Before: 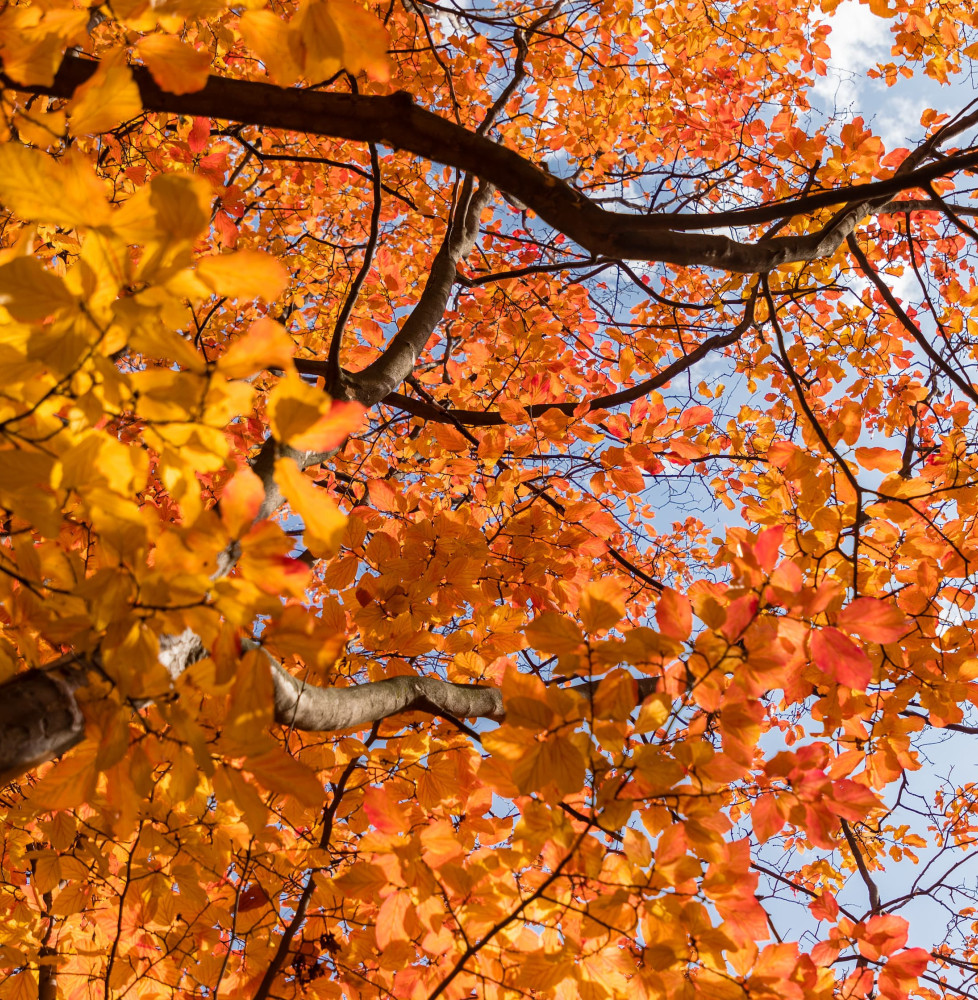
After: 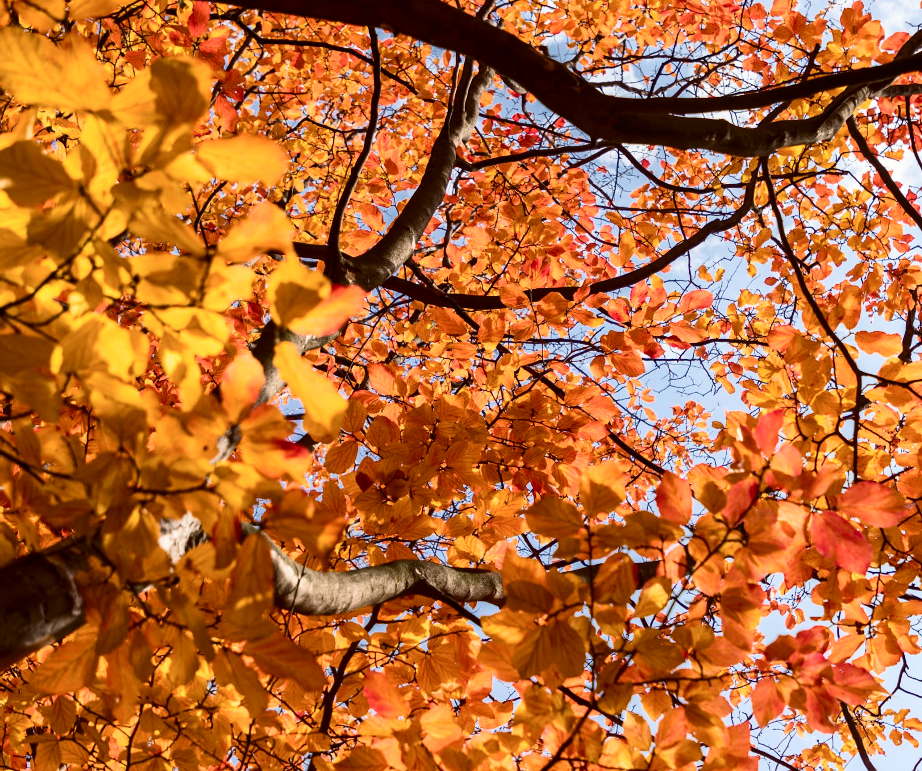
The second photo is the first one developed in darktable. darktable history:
contrast brightness saturation: contrast 0.28
crop and rotate: angle 0.03°, top 11.643%, right 5.651%, bottom 11.189%
